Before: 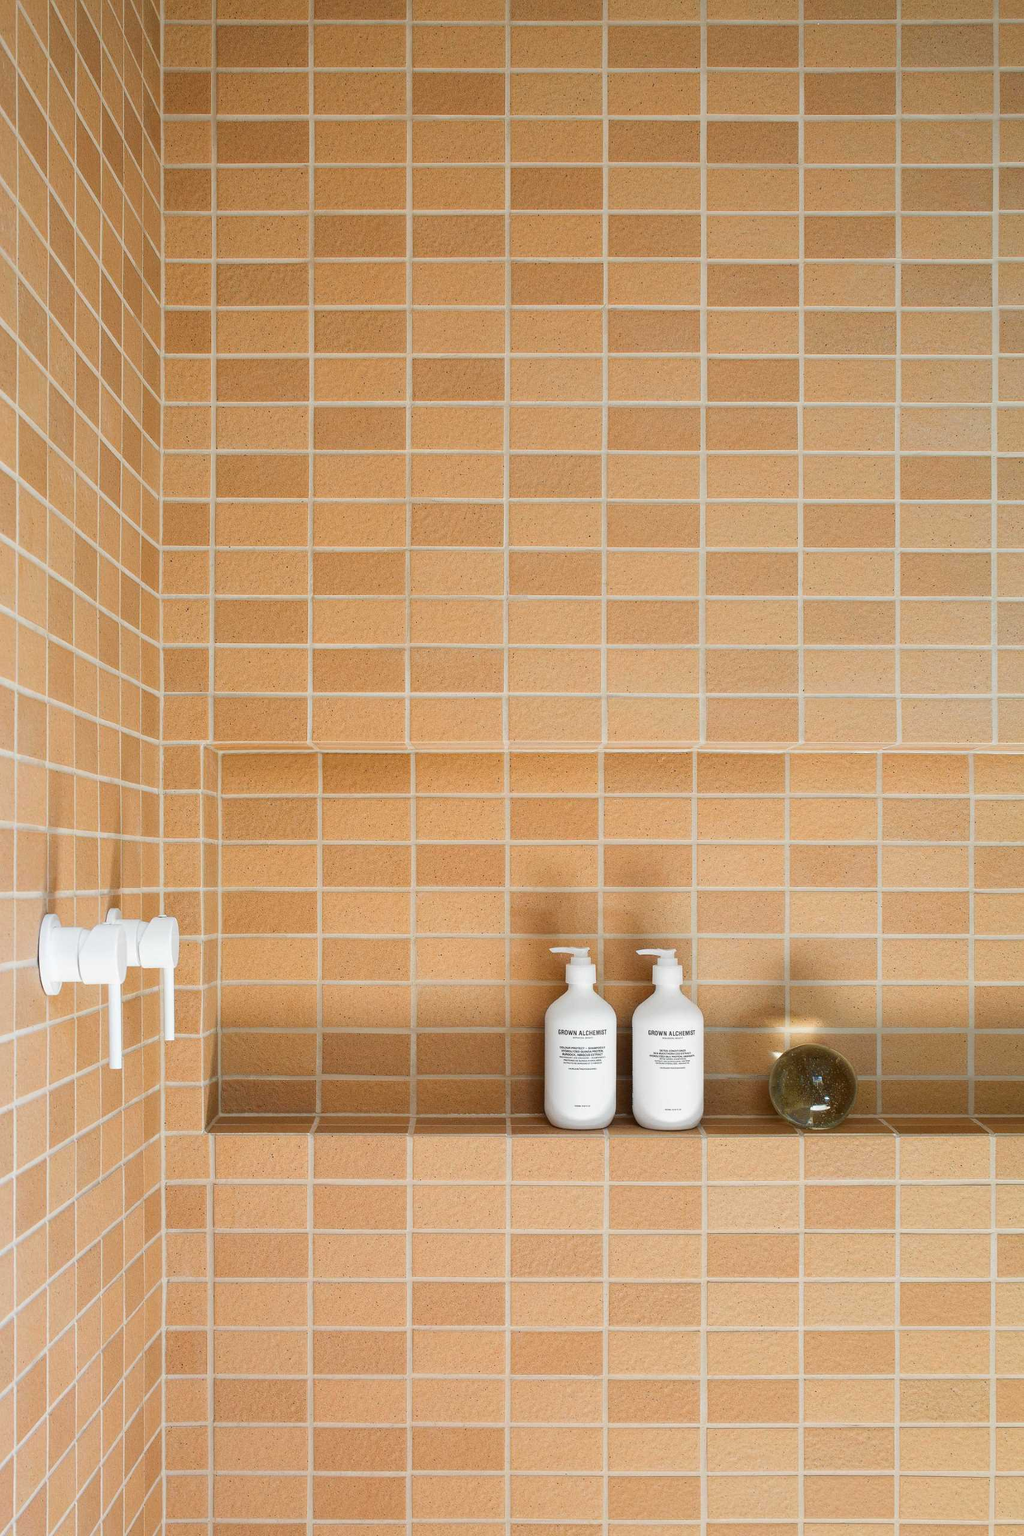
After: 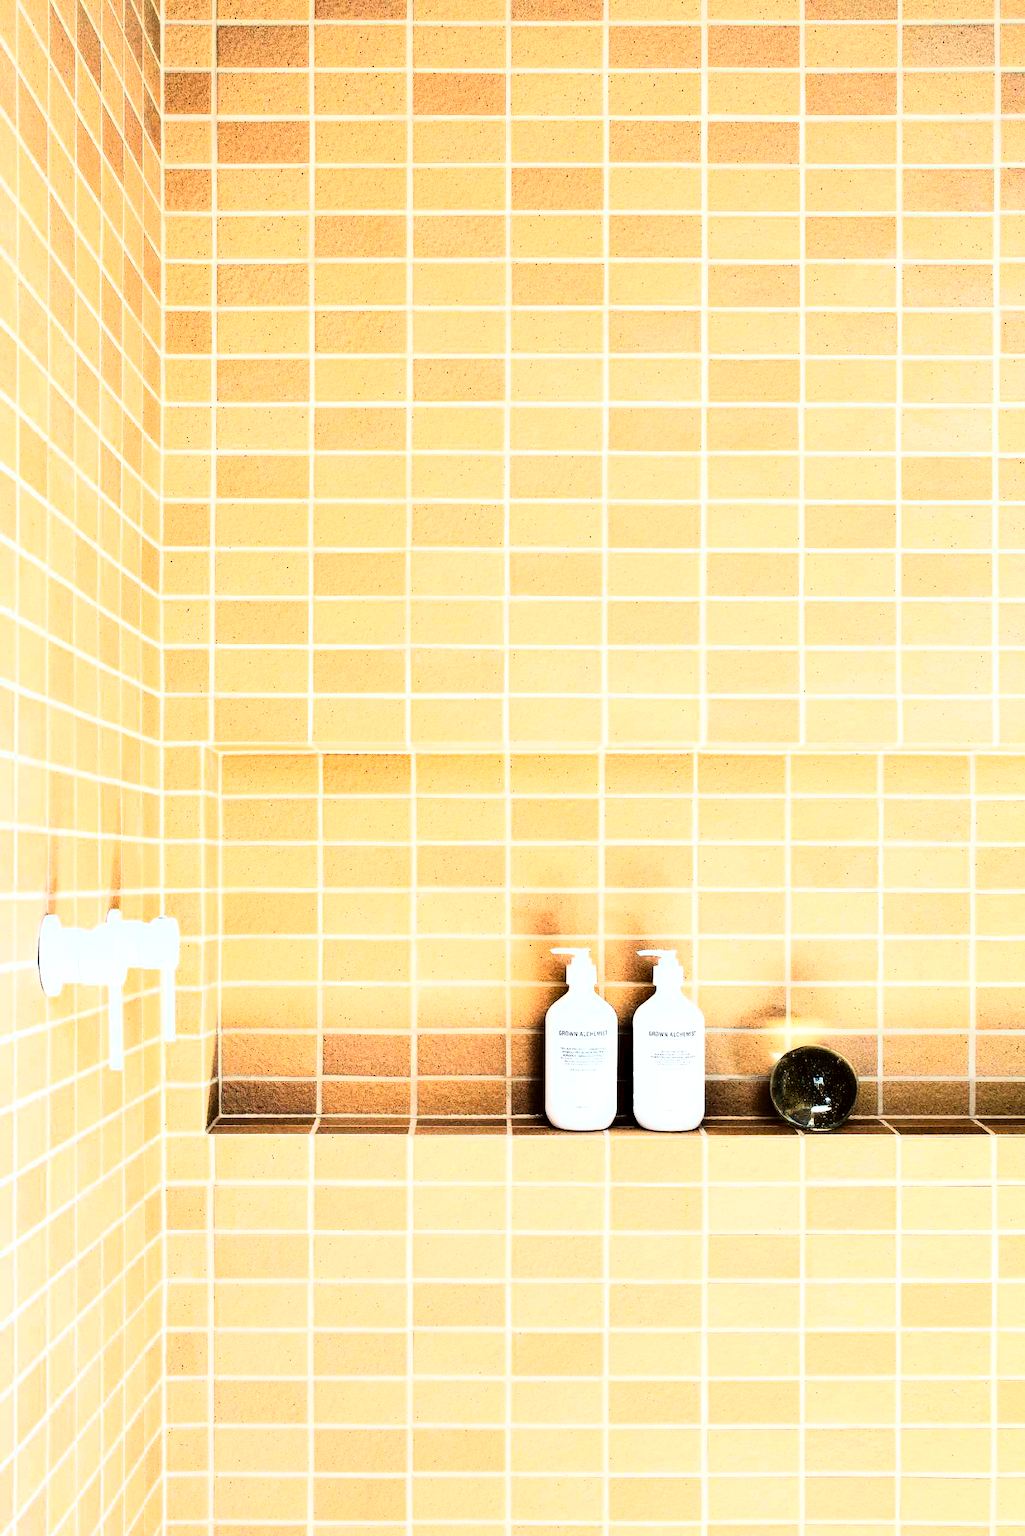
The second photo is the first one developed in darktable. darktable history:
crop: bottom 0.071%
rgb curve: curves: ch0 [(0, 0) (0.21, 0.15) (0.24, 0.21) (0.5, 0.75) (0.75, 0.96) (0.89, 0.99) (1, 1)]; ch1 [(0, 0.02) (0.21, 0.13) (0.25, 0.2) (0.5, 0.67) (0.75, 0.9) (0.89, 0.97) (1, 1)]; ch2 [(0, 0.02) (0.21, 0.13) (0.25, 0.2) (0.5, 0.67) (0.75, 0.9) (0.89, 0.97) (1, 1)], compensate middle gray true
contrast equalizer: octaves 7, y [[0.528, 0.548, 0.563, 0.562, 0.546, 0.526], [0.55 ×6], [0 ×6], [0 ×6], [0 ×6]]
tone equalizer: -8 EV -0.75 EV, -7 EV -0.7 EV, -6 EV -0.6 EV, -5 EV -0.4 EV, -3 EV 0.4 EV, -2 EV 0.6 EV, -1 EV 0.7 EV, +0 EV 0.75 EV, edges refinement/feathering 500, mask exposure compensation -1.57 EV, preserve details no
